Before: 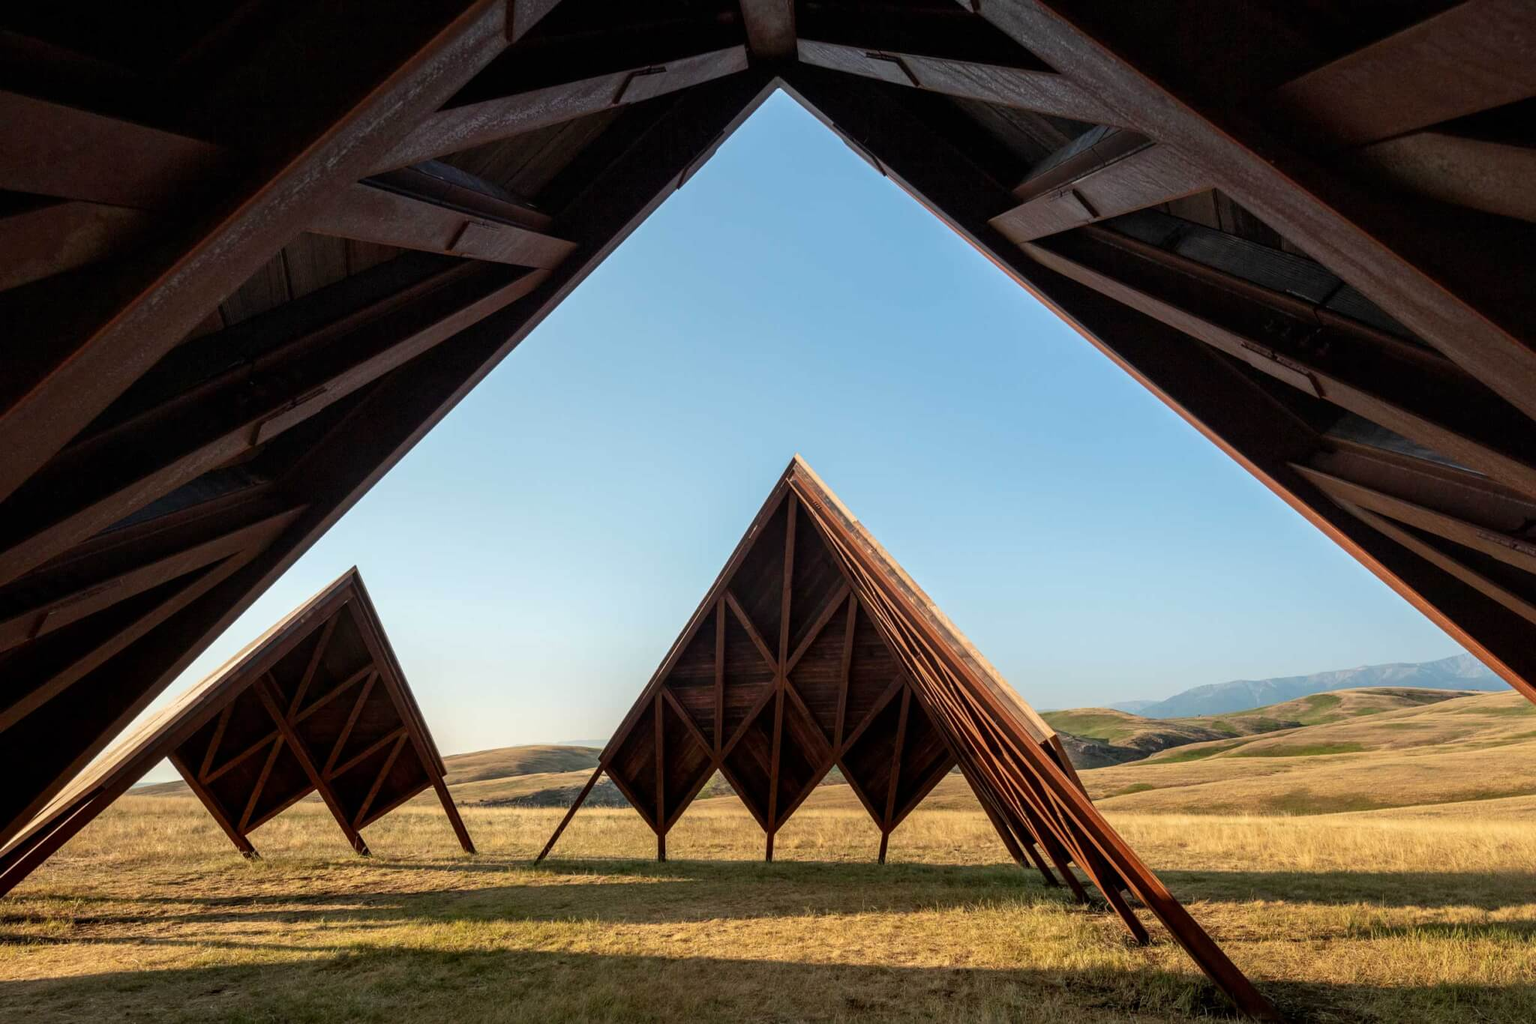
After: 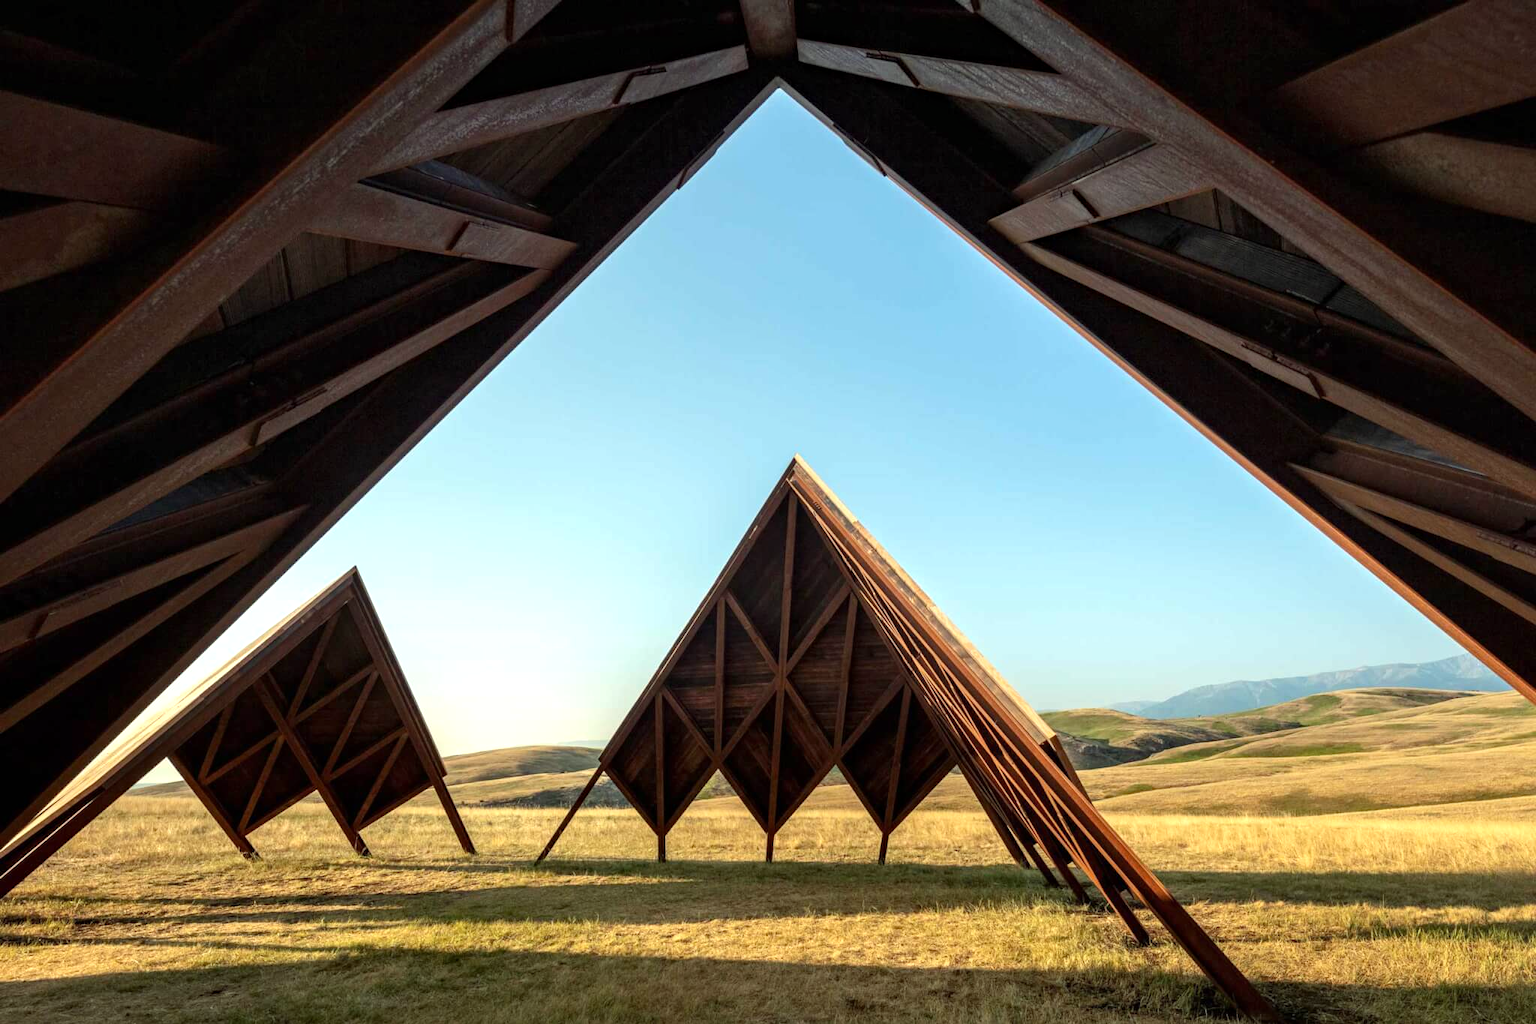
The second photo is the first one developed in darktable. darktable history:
exposure: exposure 0.478 EV, compensate exposure bias true, compensate highlight preservation false
haze removal: strength 0.109, compatibility mode true, adaptive false
color correction: highlights a* -4.82, highlights b* 5.04, saturation 0.942
